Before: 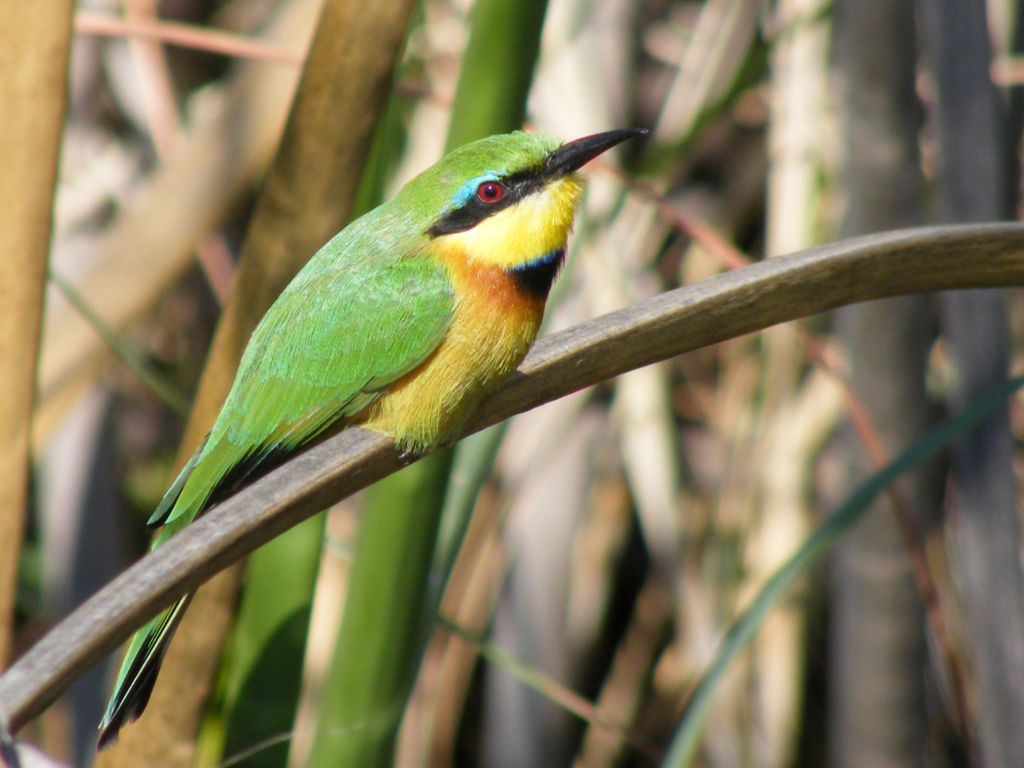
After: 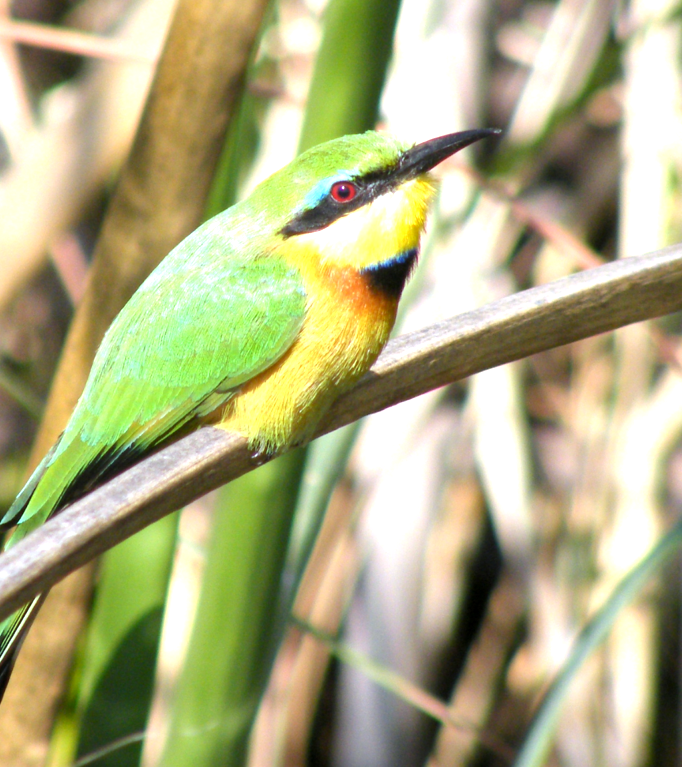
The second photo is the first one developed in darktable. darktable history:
white balance: red 0.984, blue 1.059
exposure: black level correction 0.001, exposure 1 EV, compensate highlight preservation false
crop and rotate: left 14.436%, right 18.898%
